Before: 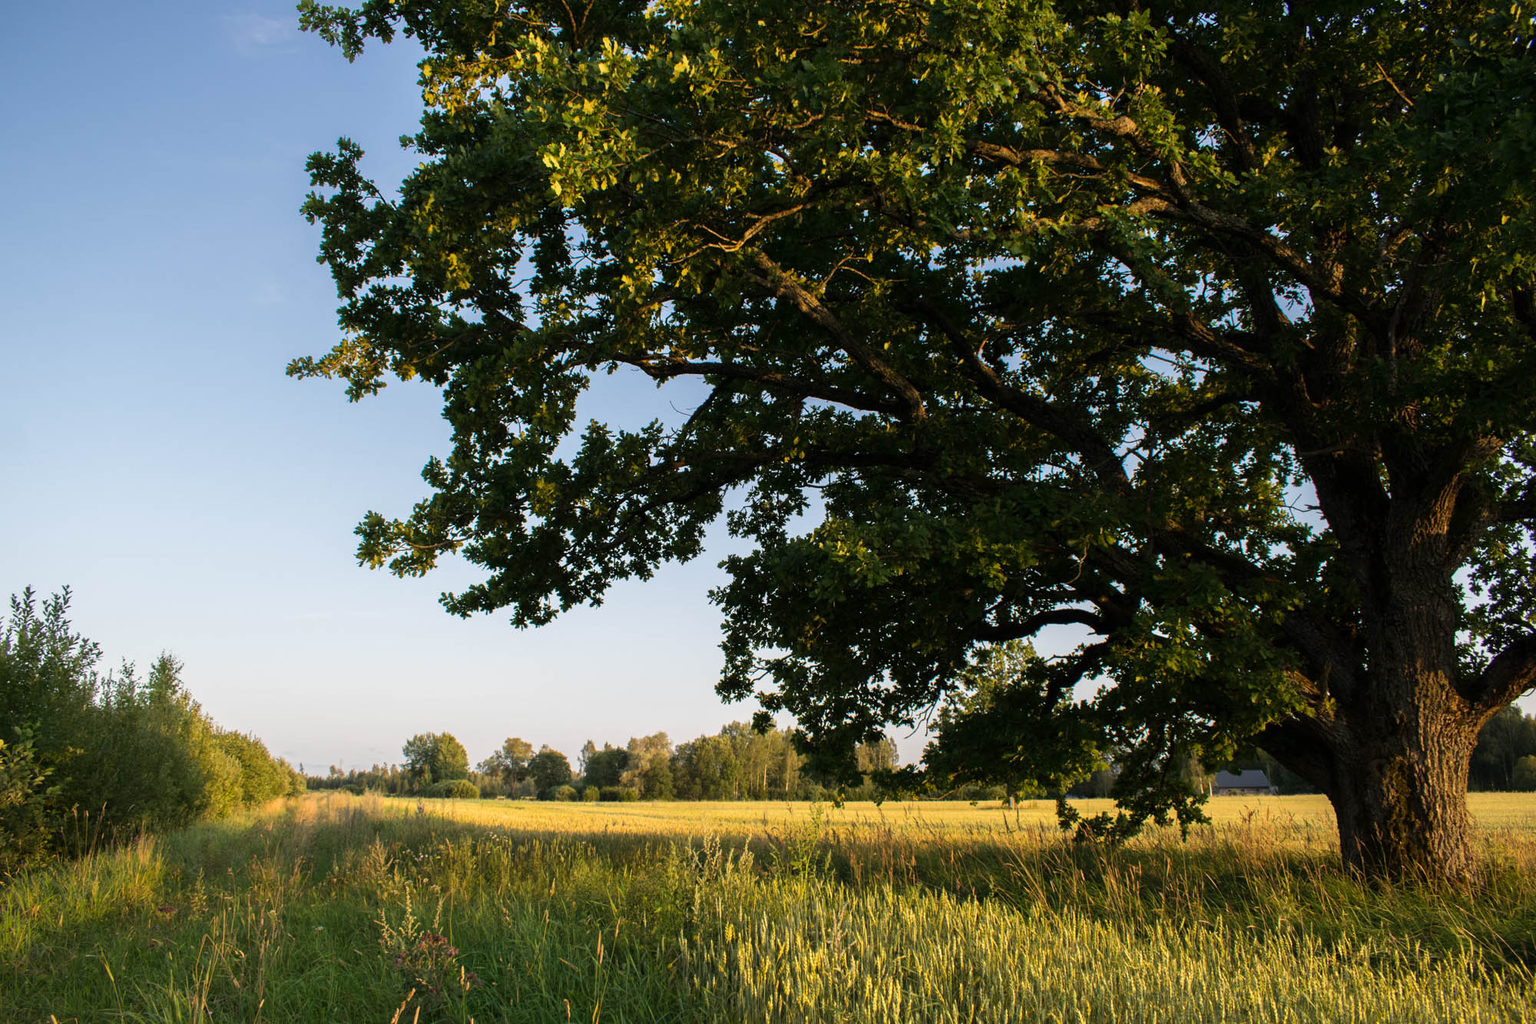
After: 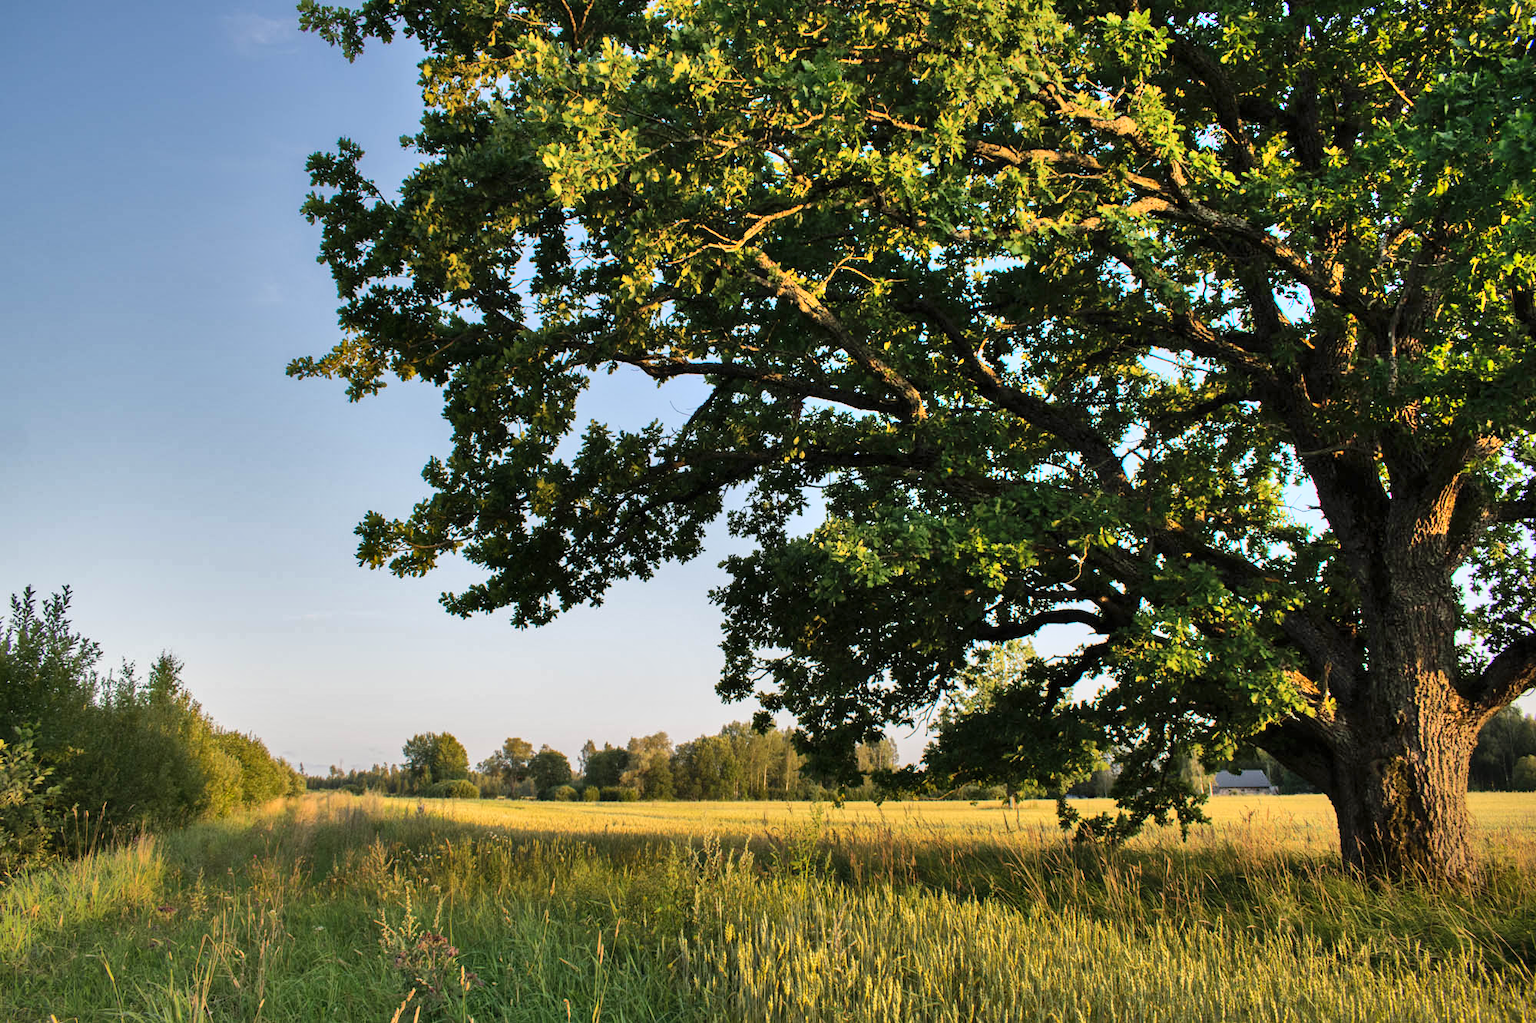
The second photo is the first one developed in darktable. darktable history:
shadows and highlights: shadows 75.84, highlights -60.97, soften with gaussian
